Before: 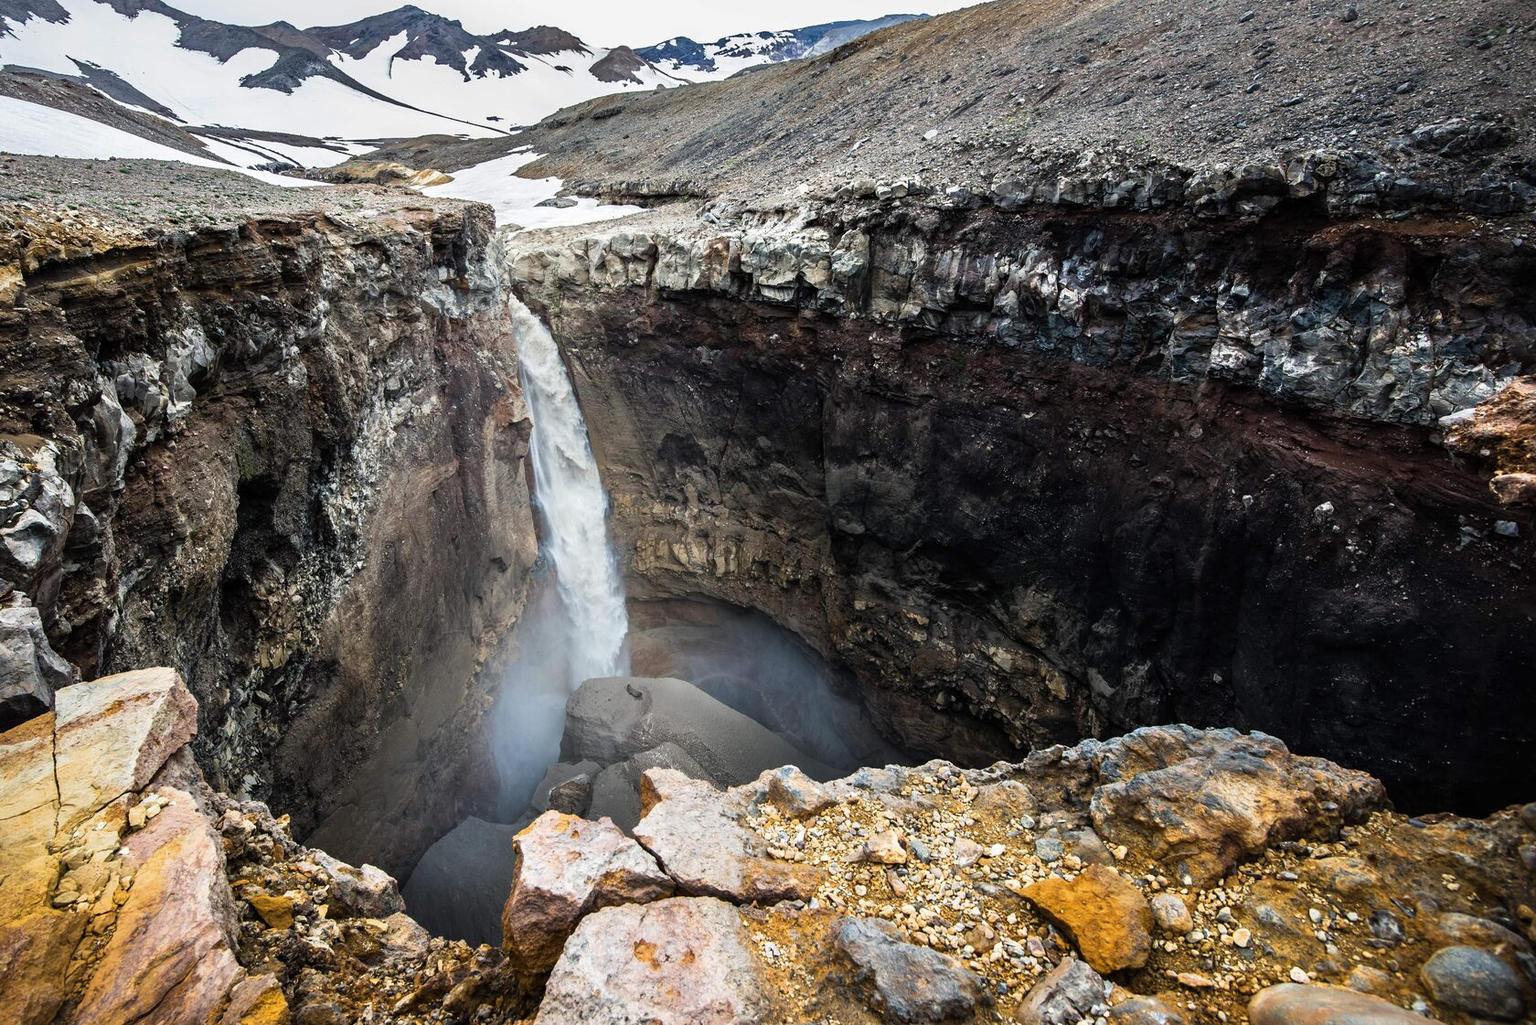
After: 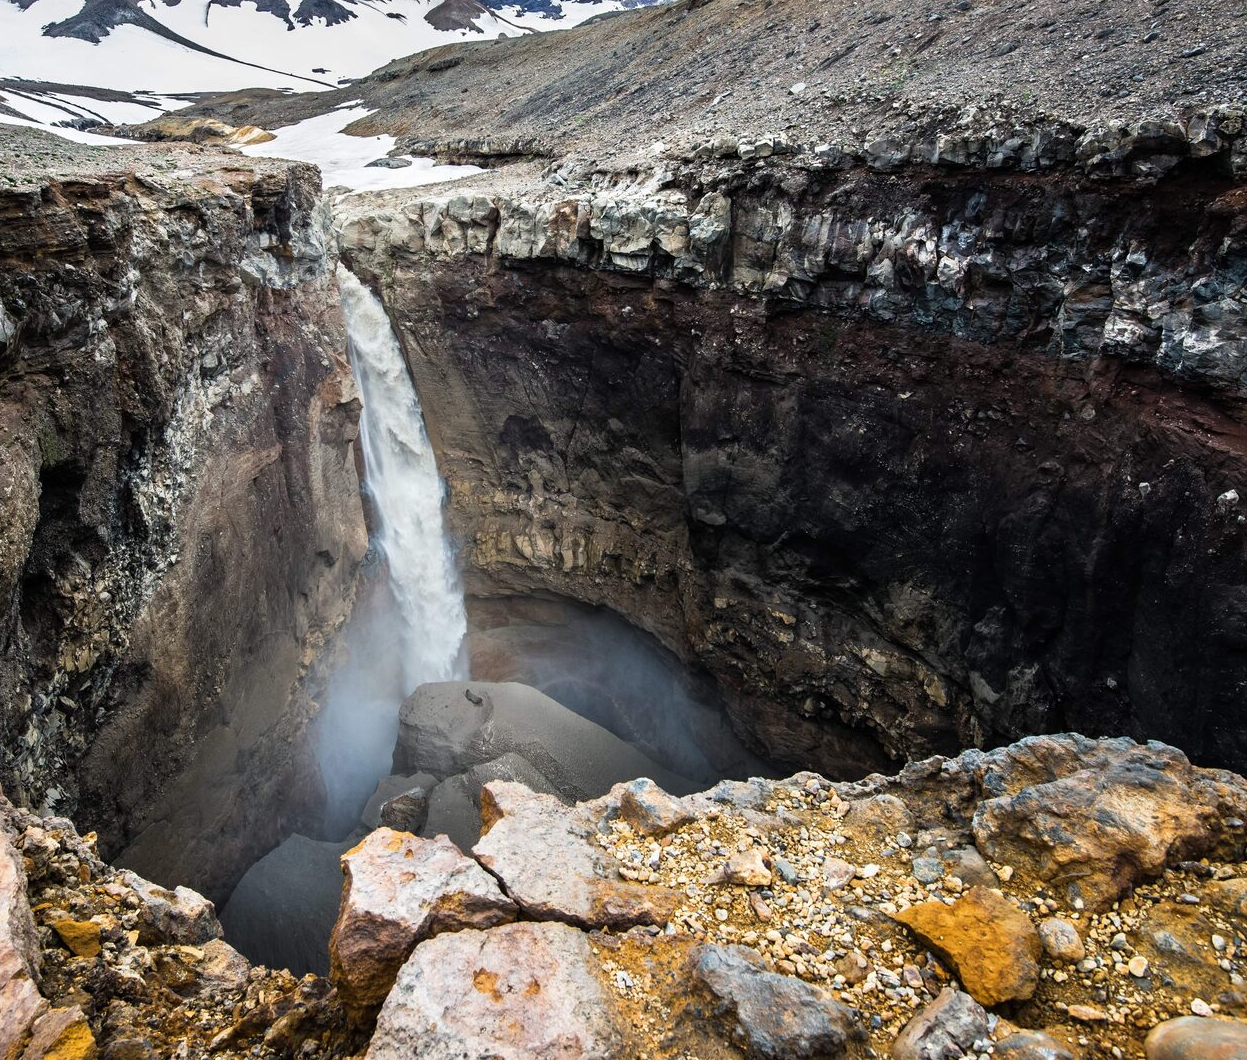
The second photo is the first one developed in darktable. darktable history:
crop and rotate: left 13.125%, top 5.4%, right 12.597%
